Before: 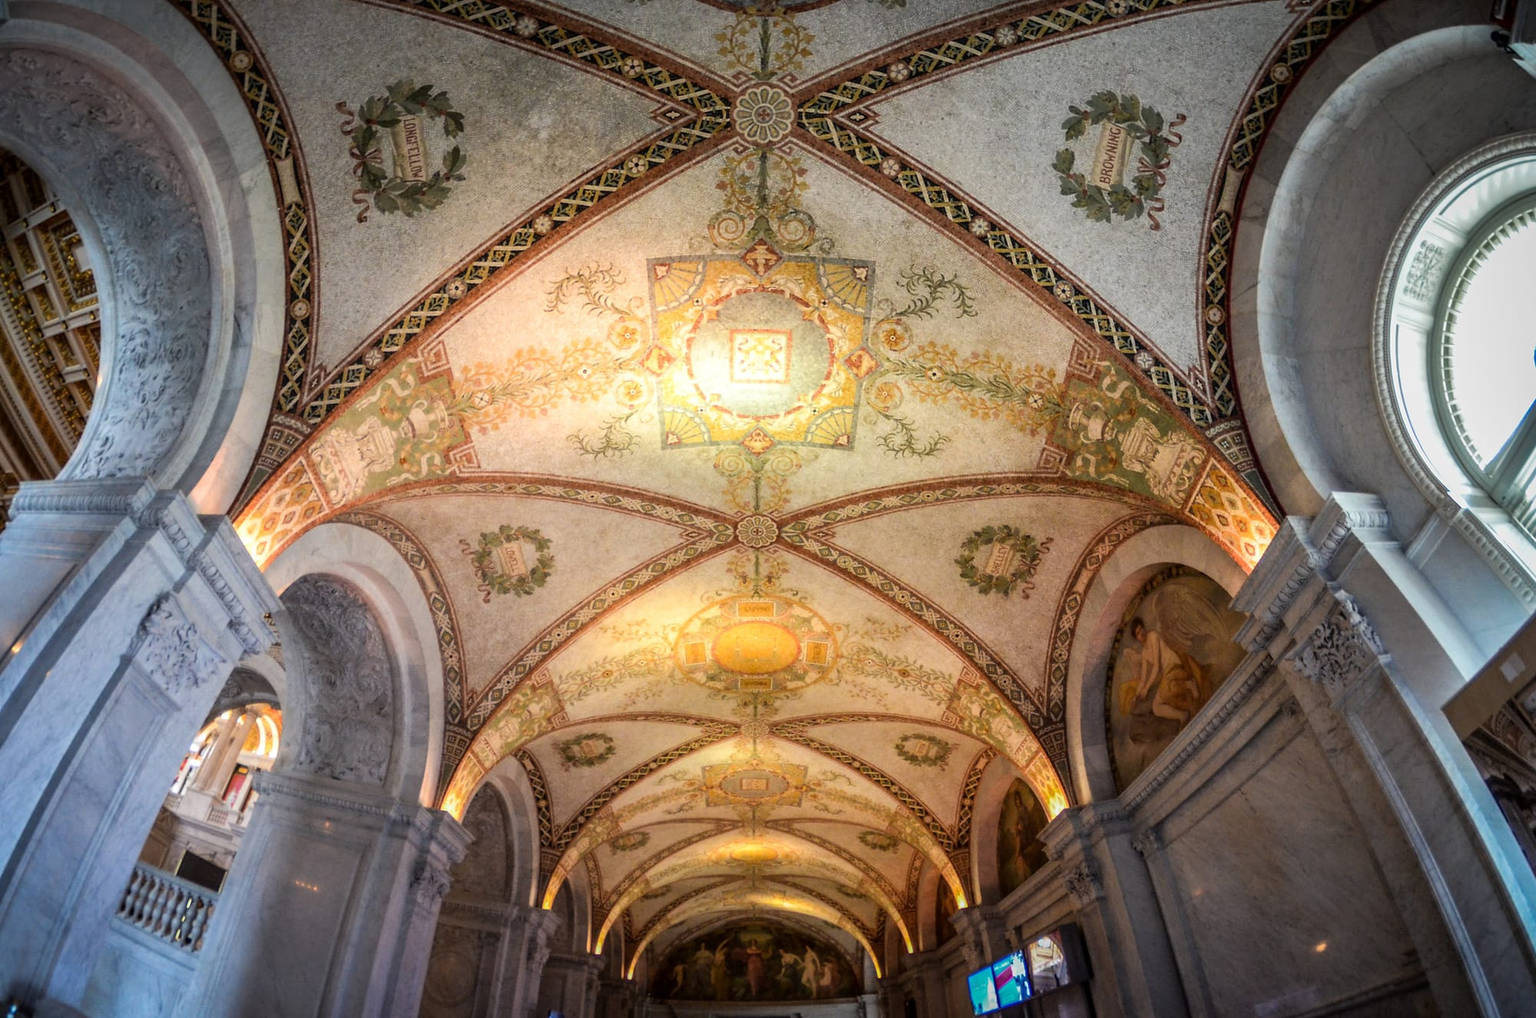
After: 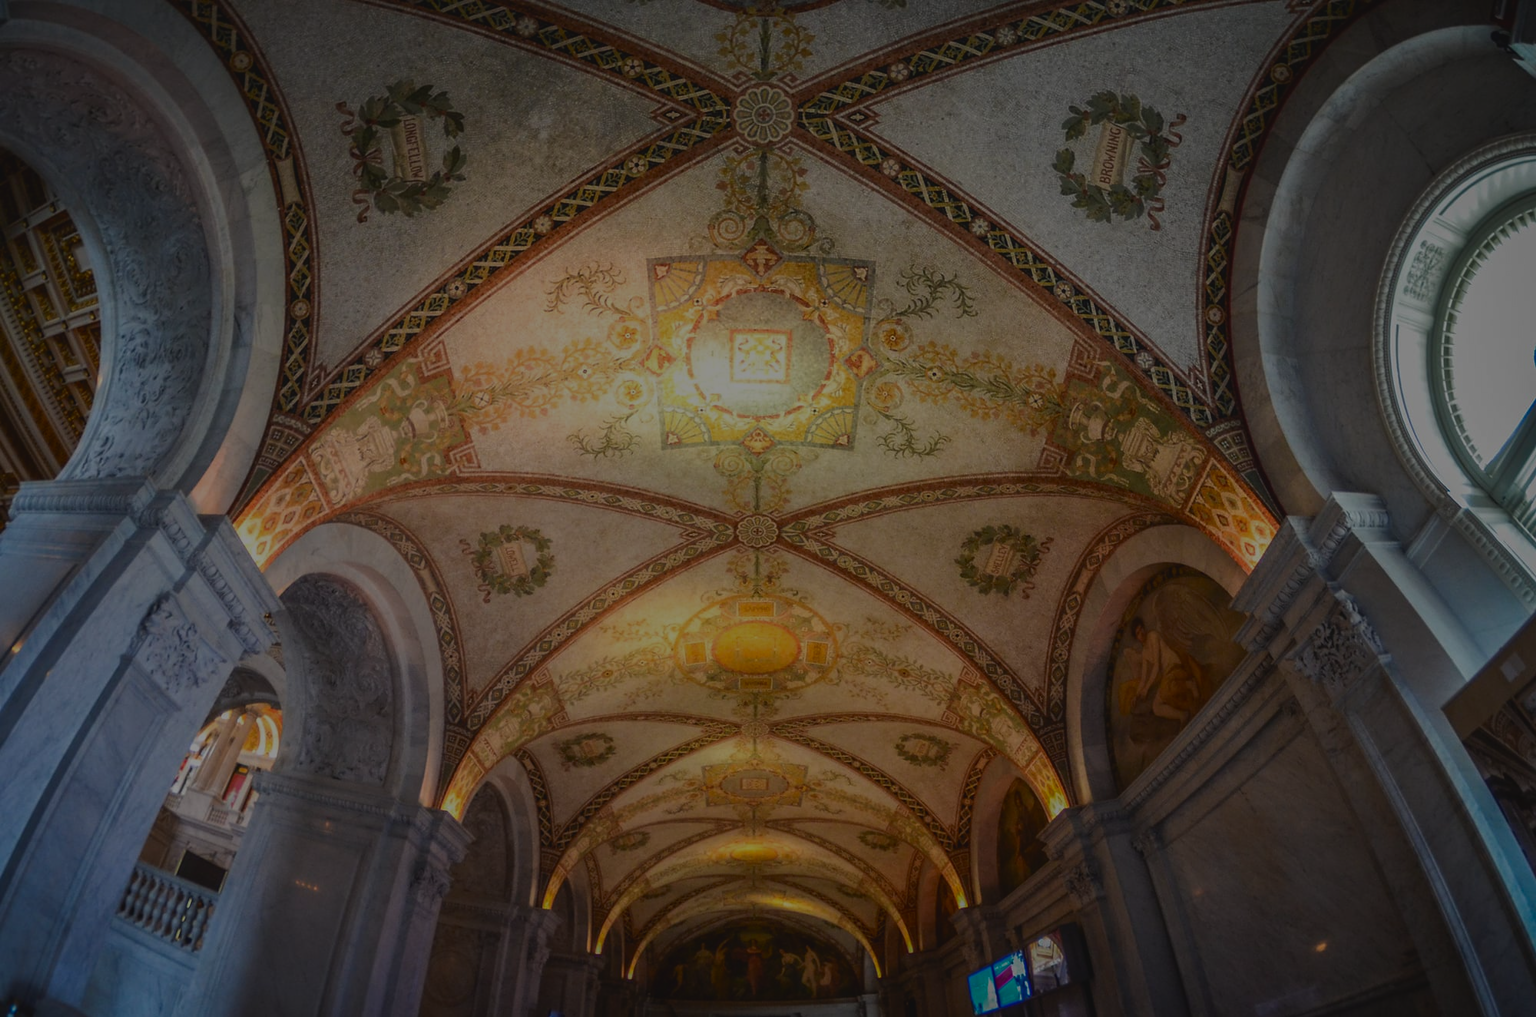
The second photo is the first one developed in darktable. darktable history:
contrast brightness saturation: contrast -0.19, brightness -0.19, saturation -0.04
exposure: exposure -0.5 EV
